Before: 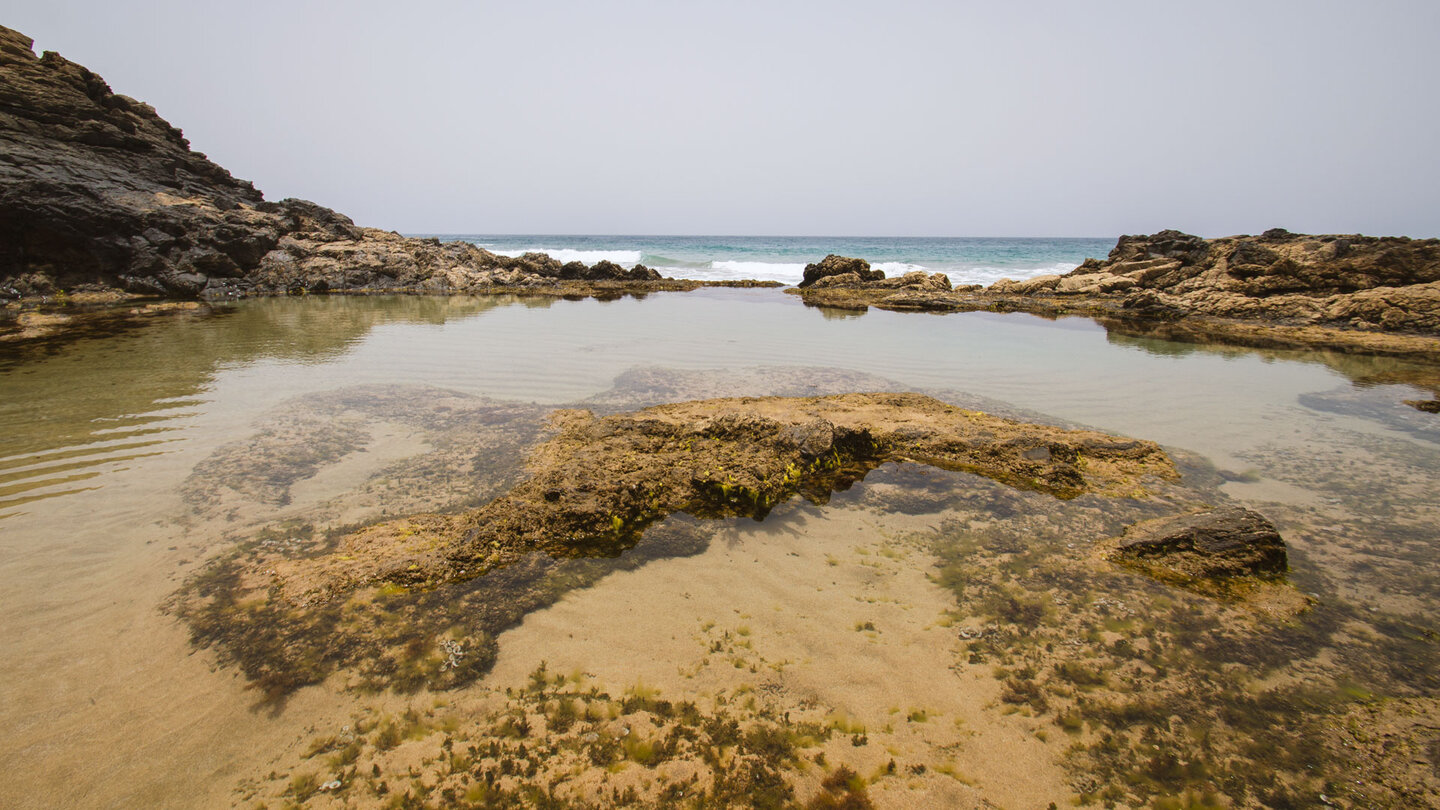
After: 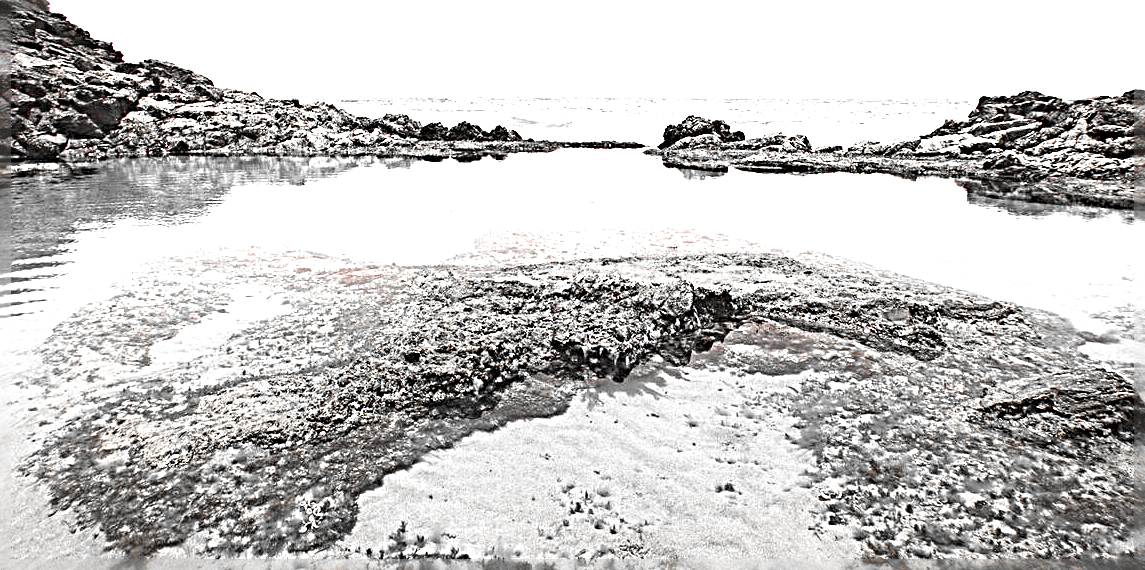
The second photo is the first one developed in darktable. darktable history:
sharpen: radius 4.042, amount 1.996
color zones: curves: ch0 [(0, 0.352) (0.143, 0.407) (0.286, 0.386) (0.429, 0.431) (0.571, 0.829) (0.714, 0.853) (0.857, 0.833) (1, 0.352)]; ch1 [(0, 0.604) (0.072, 0.726) (0.096, 0.608) (0.205, 0.007) (0.571, -0.006) (0.839, -0.013) (0.857, -0.012) (1, 0.604)]
crop: left 9.724%, top 17.195%, right 10.722%, bottom 12.322%
exposure: black level correction 0, exposure 1.689 EV, compensate exposure bias true, compensate highlight preservation false
